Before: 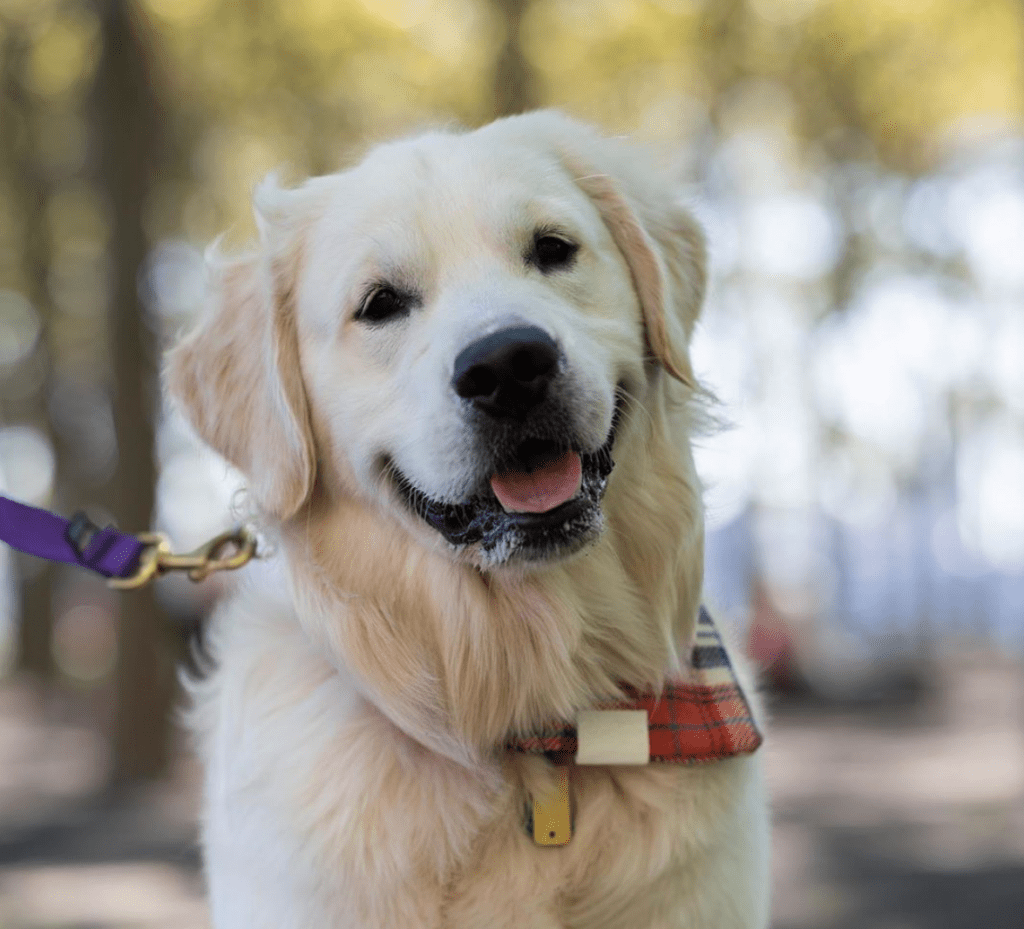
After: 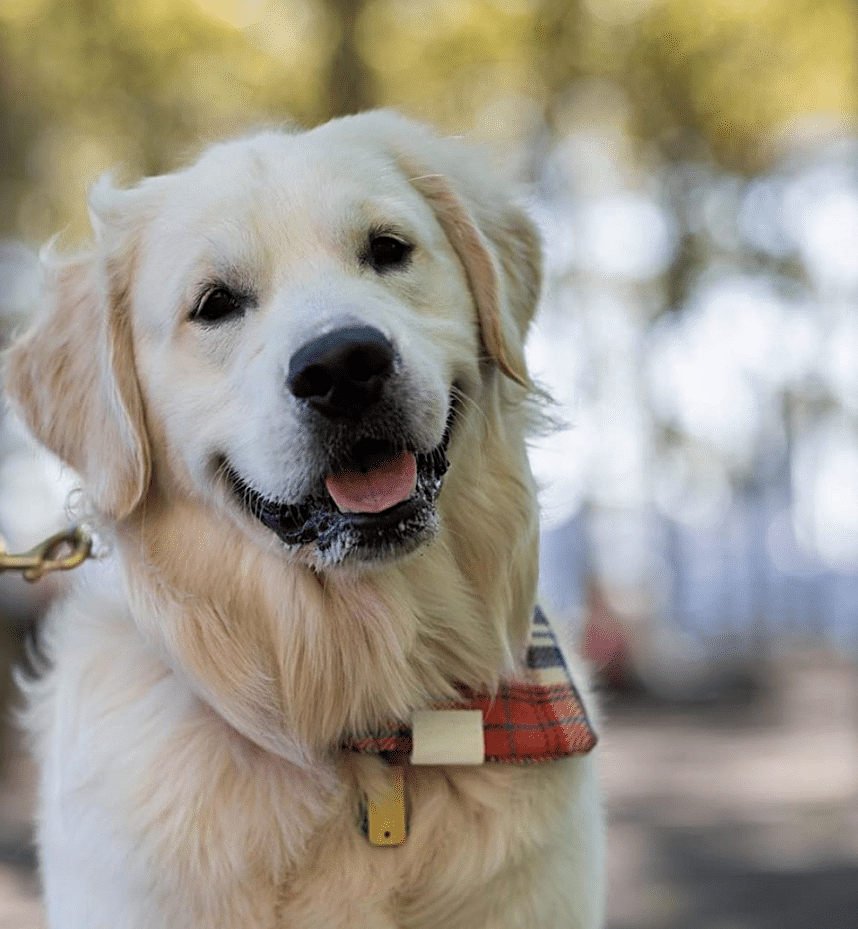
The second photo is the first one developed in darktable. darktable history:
crop: left 16.145%
shadows and highlights: white point adjustment 0.05, highlights color adjustment 55.9%, soften with gaussian
sharpen: on, module defaults
exposure: black level correction 0.001, compensate highlight preservation false
